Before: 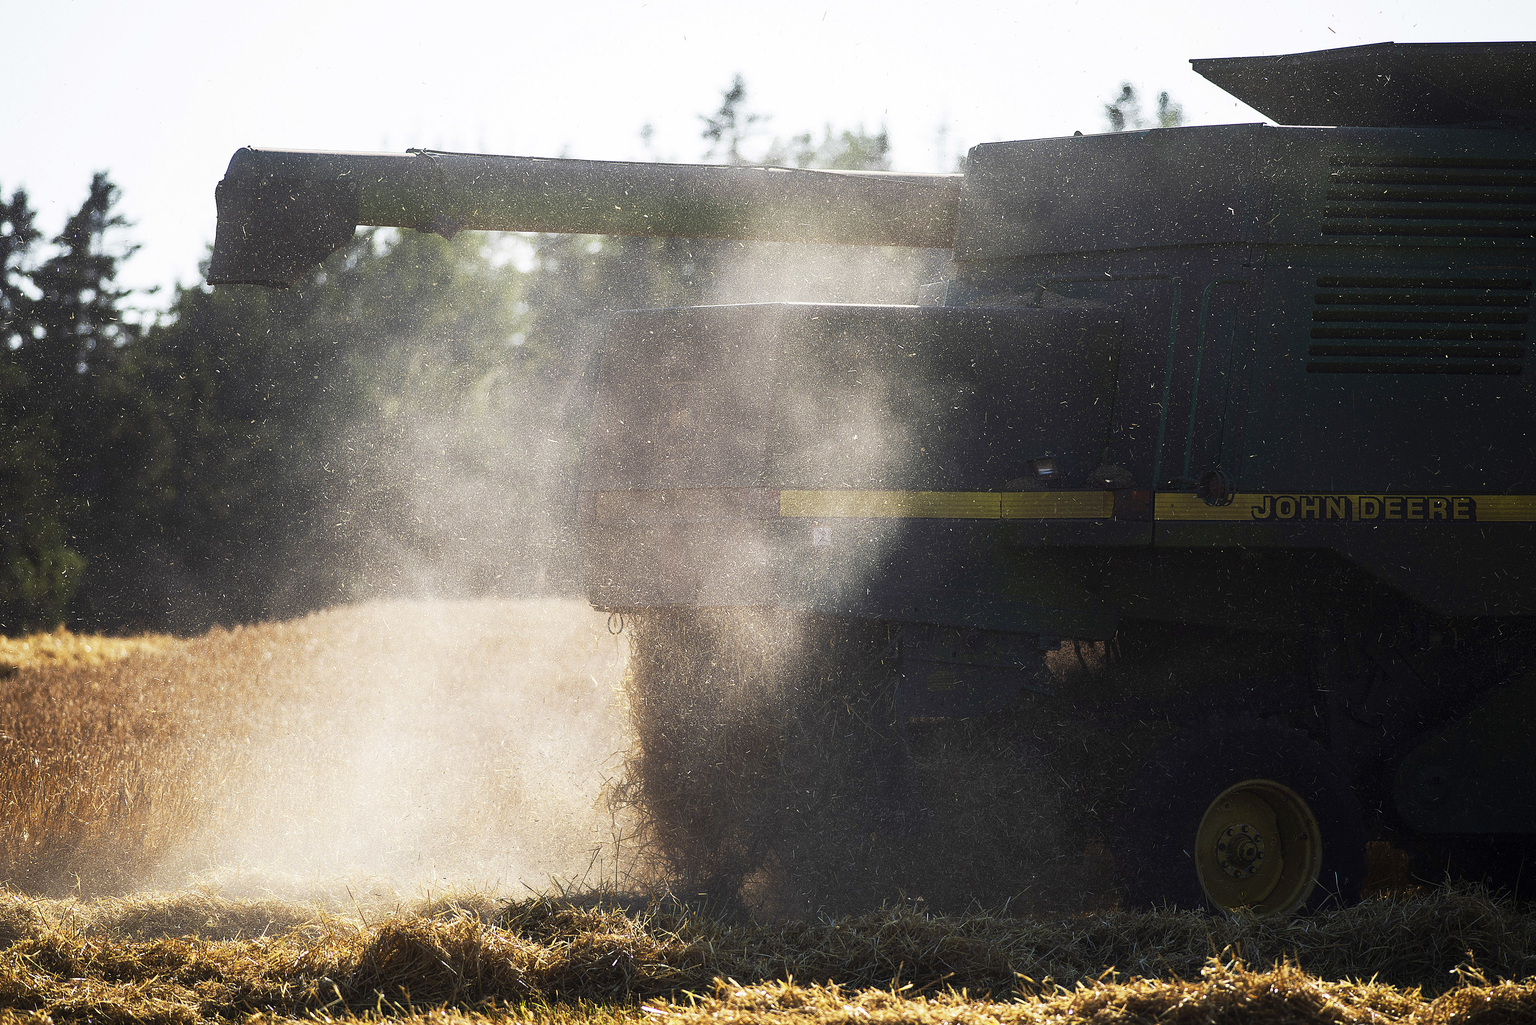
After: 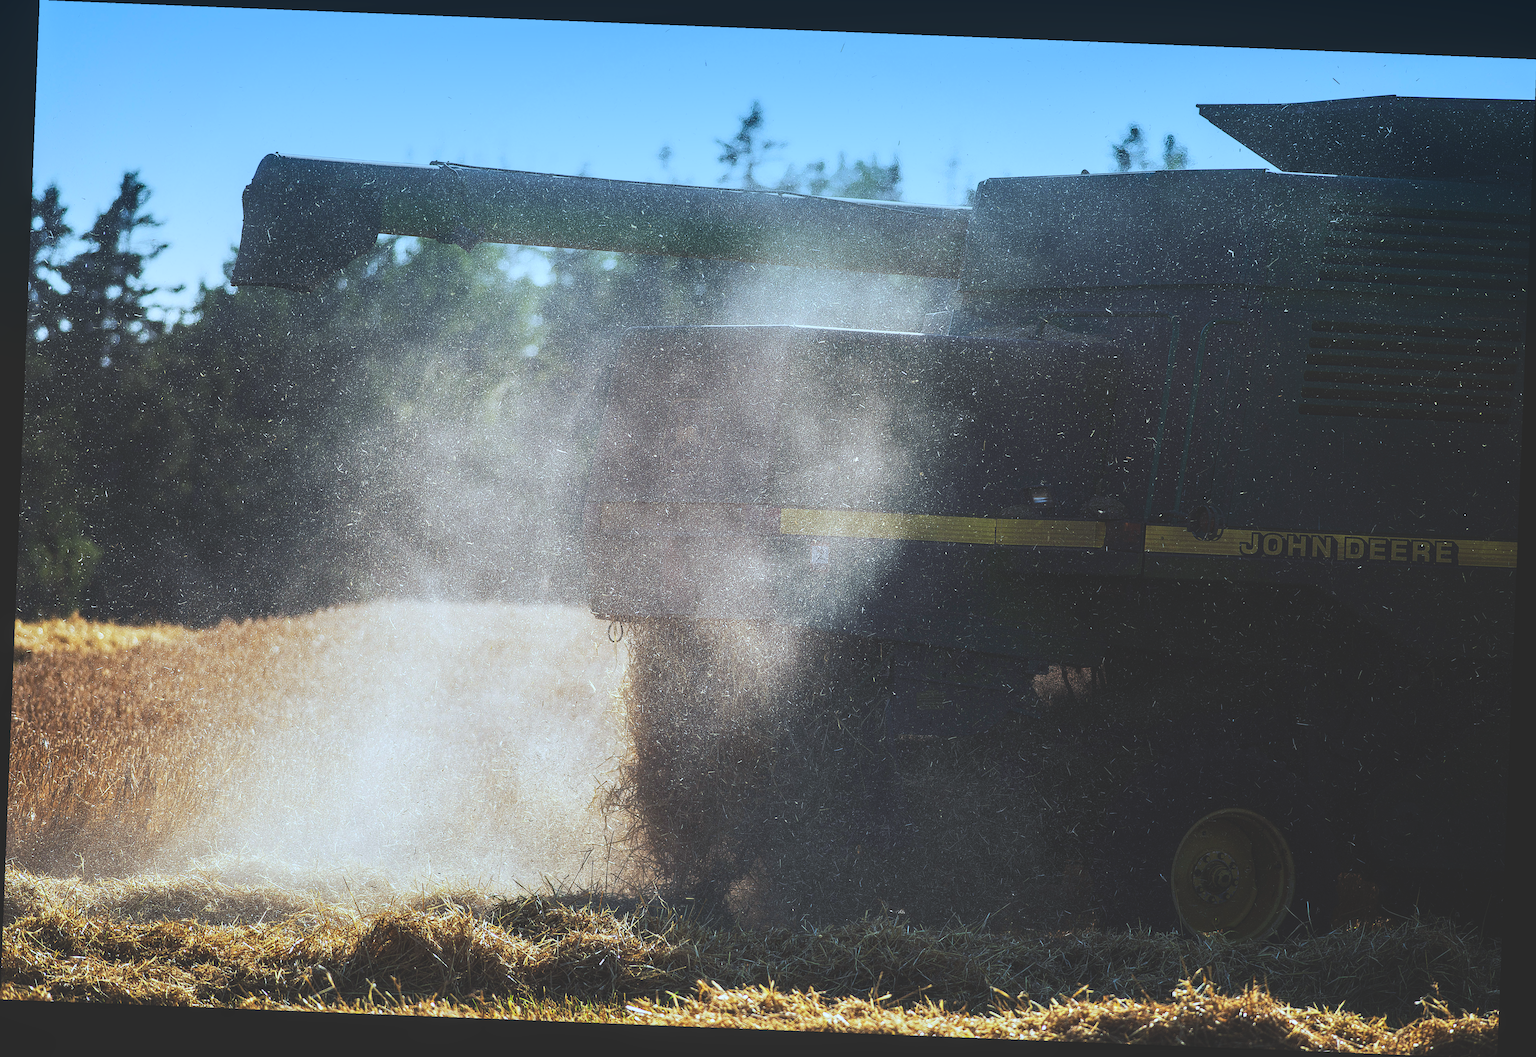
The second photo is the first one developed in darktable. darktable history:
exposure: black level correction -0.025, exposure -0.117 EV, compensate highlight preservation false
rotate and perspective: rotation 2.27°, automatic cropping off
local contrast: on, module defaults
white balance: red 0.924, blue 1.095
haze removal: compatibility mode true, adaptive false
graduated density: density 2.02 EV, hardness 44%, rotation 0.374°, offset 8.21, hue 208.8°, saturation 97%
